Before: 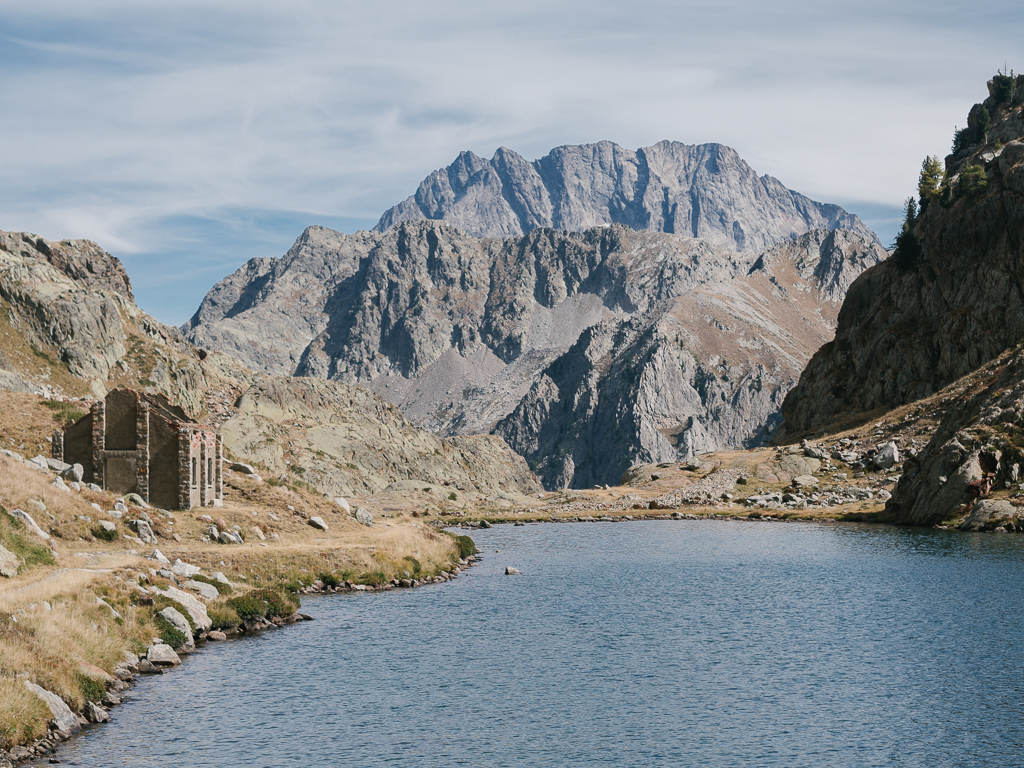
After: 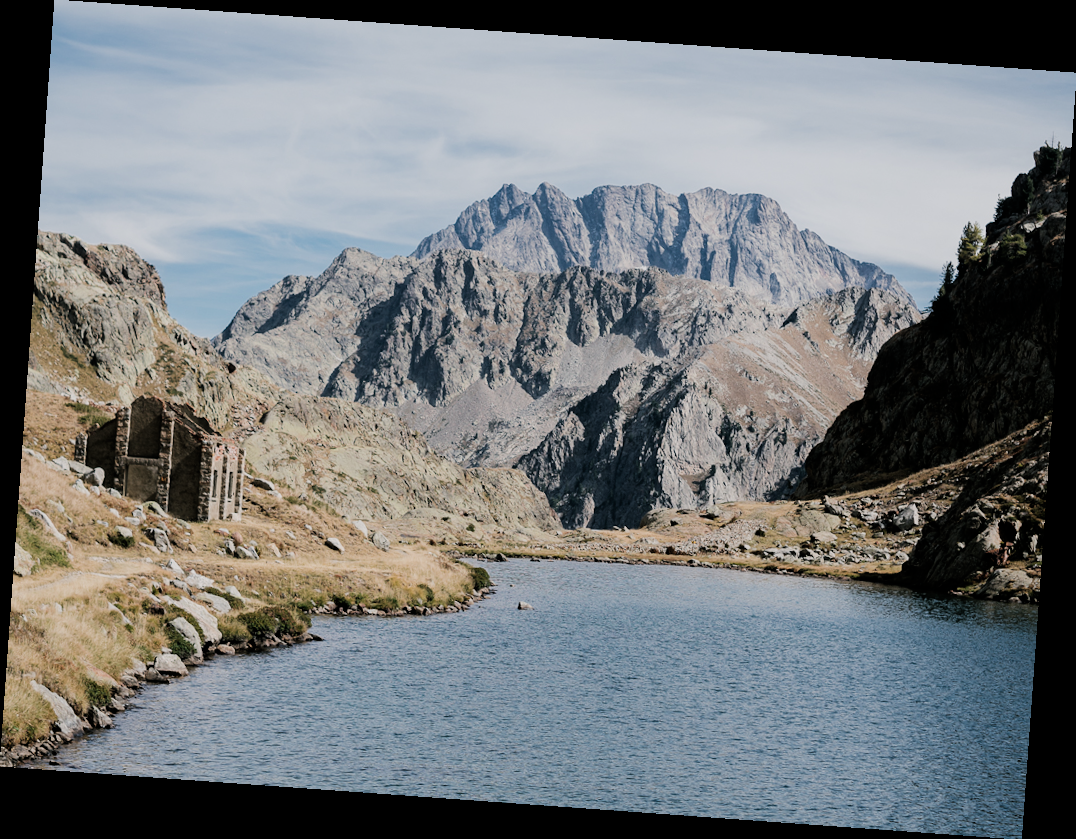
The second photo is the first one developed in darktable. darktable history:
filmic rgb: black relative exposure -5 EV, white relative exposure 3.5 EV, hardness 3.19, contrast 1.2, highlights saturation mix -50%
rotate and perspective: rotation 4.1°, automatic cropping off
shadows and highlights: radius 93.07, shadows -14.46, white point adjustment 0.23, highlights 31.48, compress 48.23%, highlights color adjustment 52.79%, soften with gaussian
